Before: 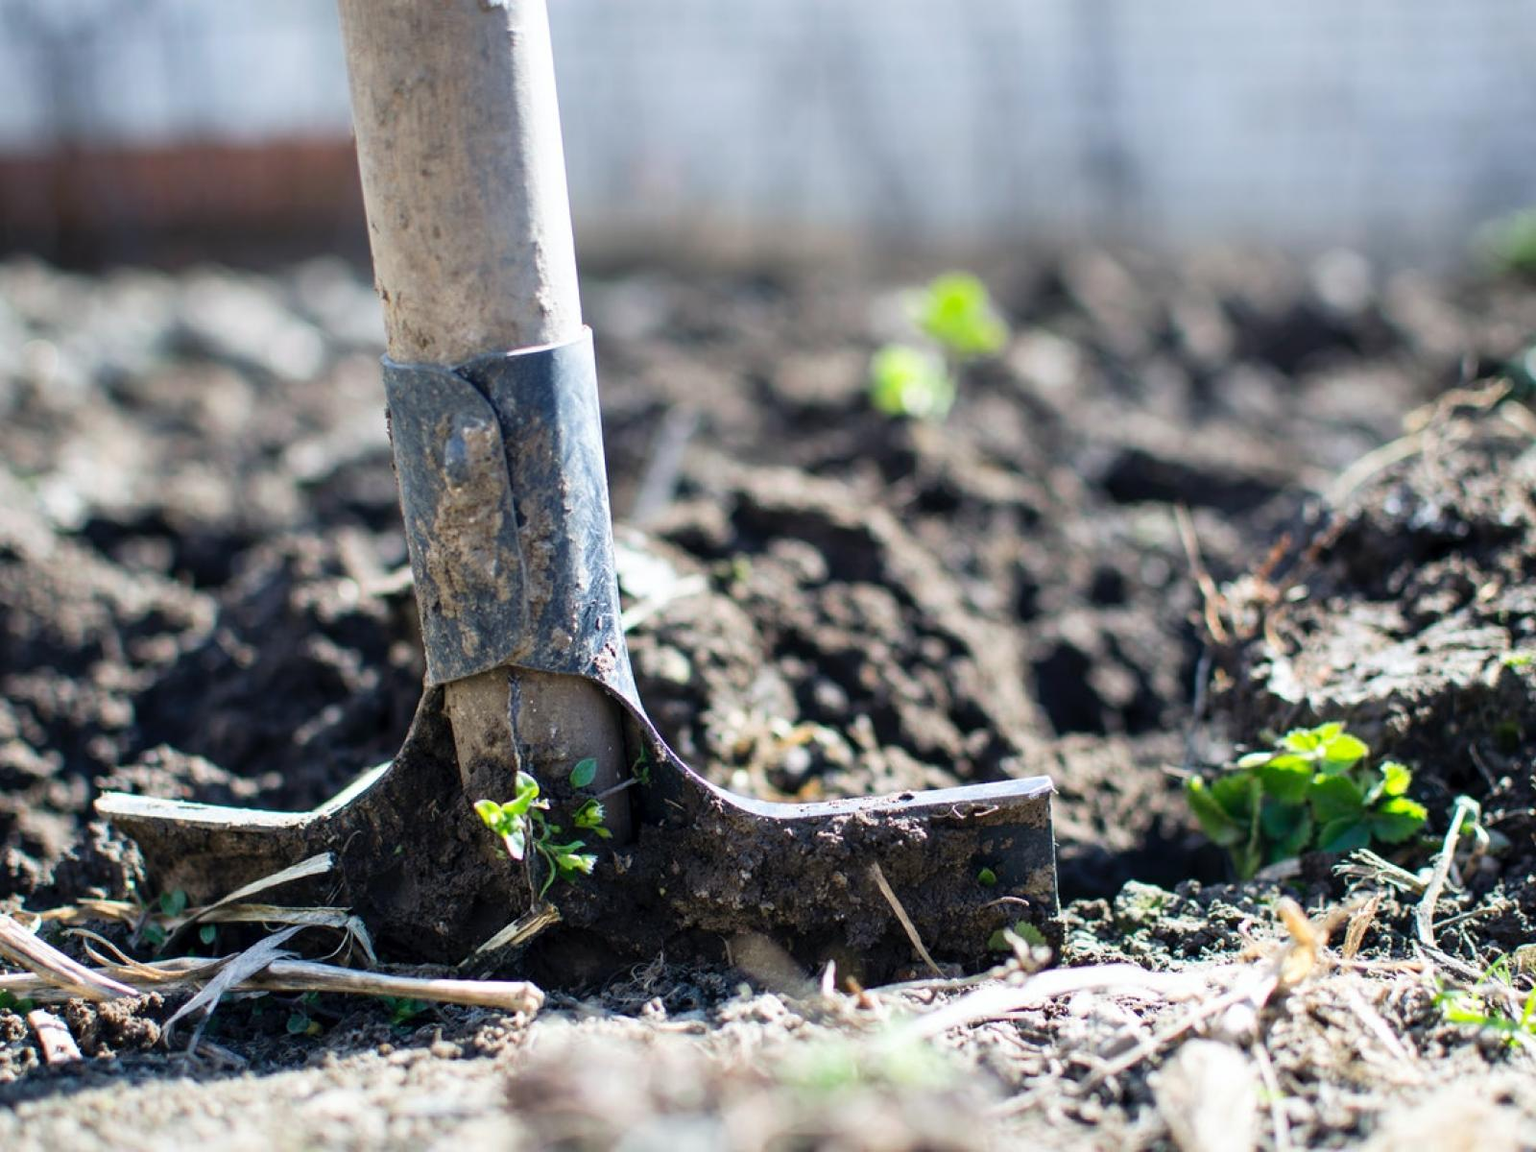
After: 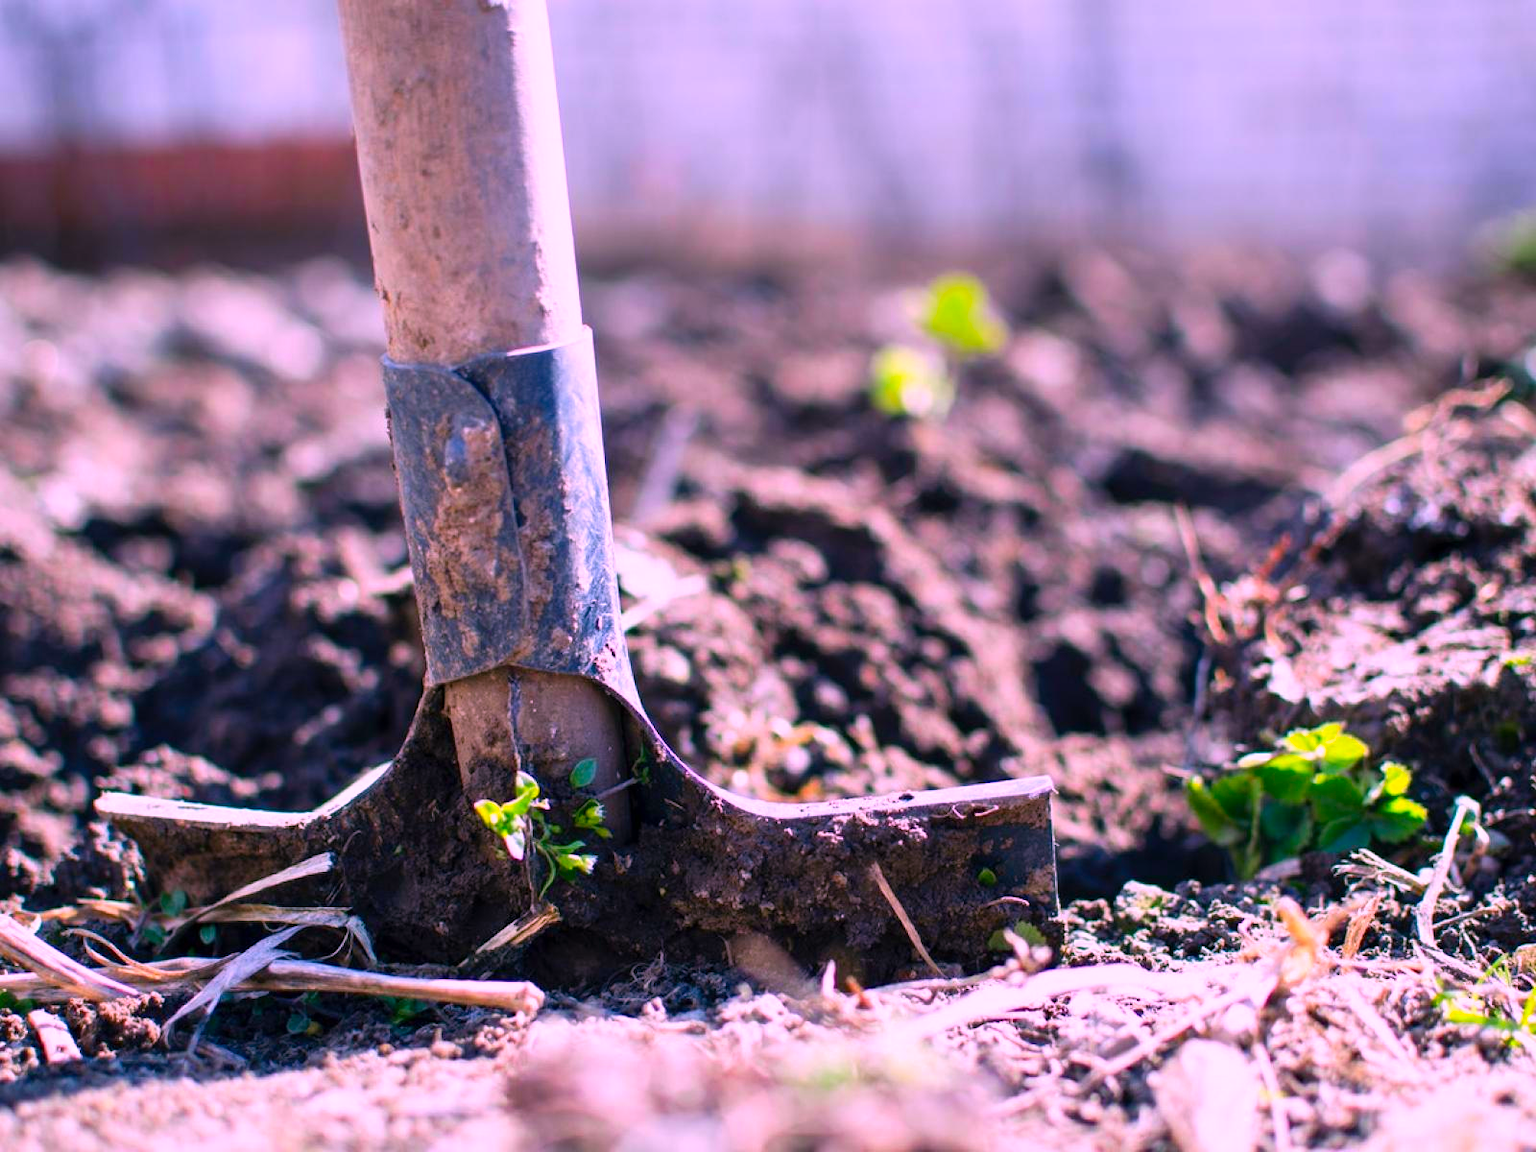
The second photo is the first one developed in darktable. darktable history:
color correction: highlights a* 19.14, highlights b* -11.27, saturation 1.65
